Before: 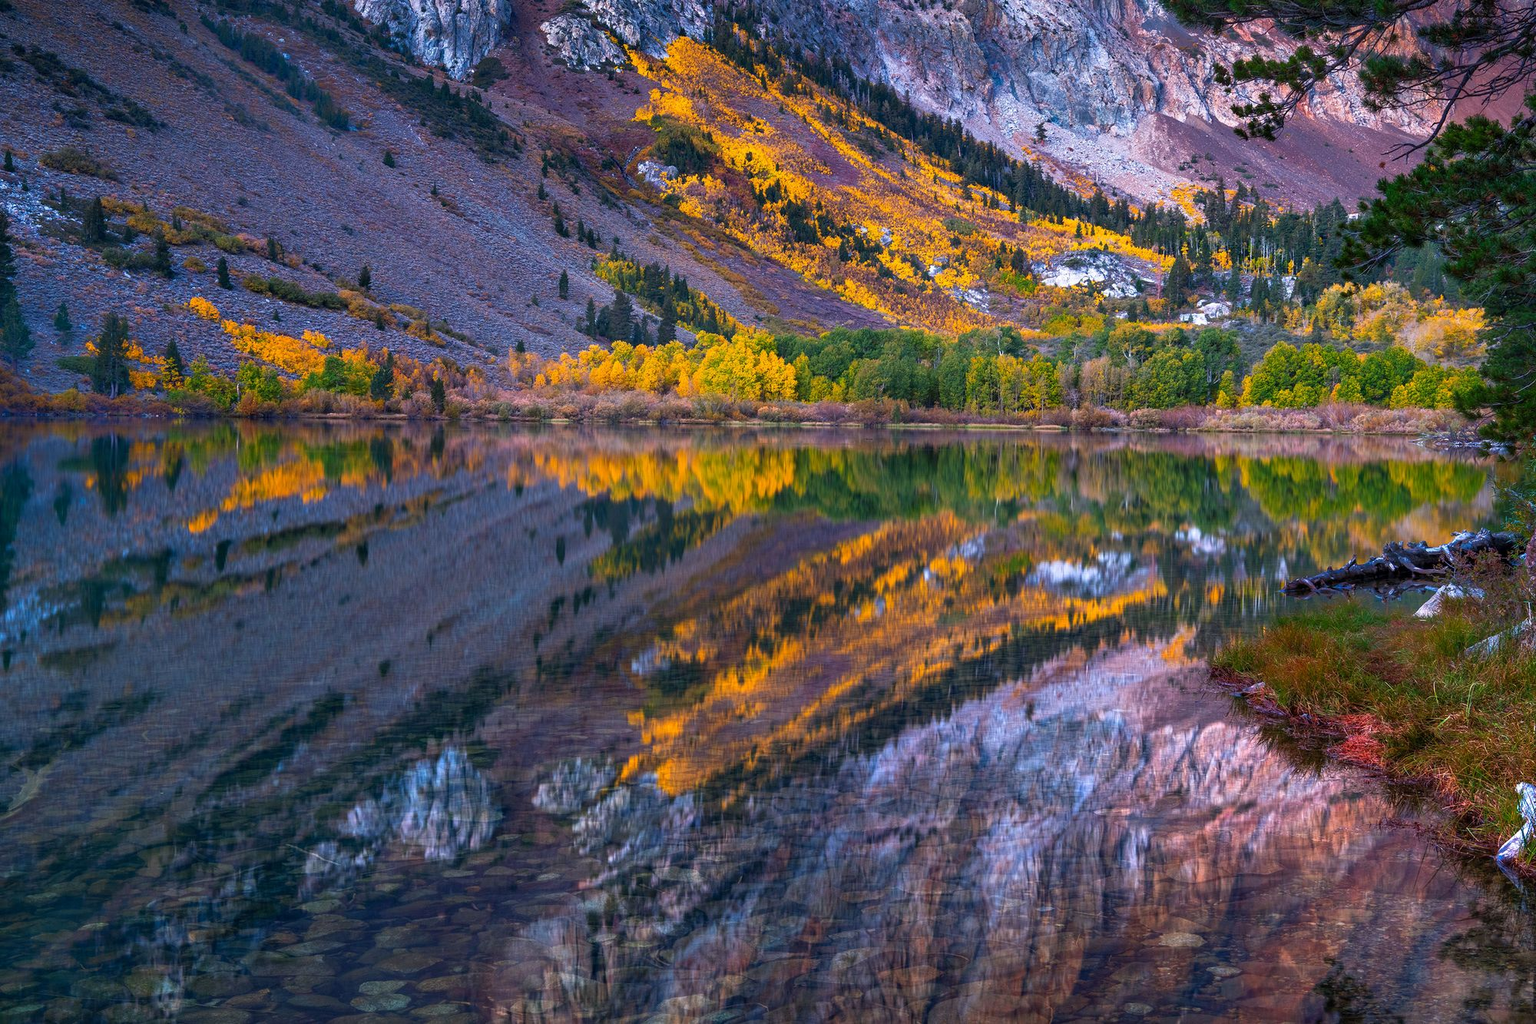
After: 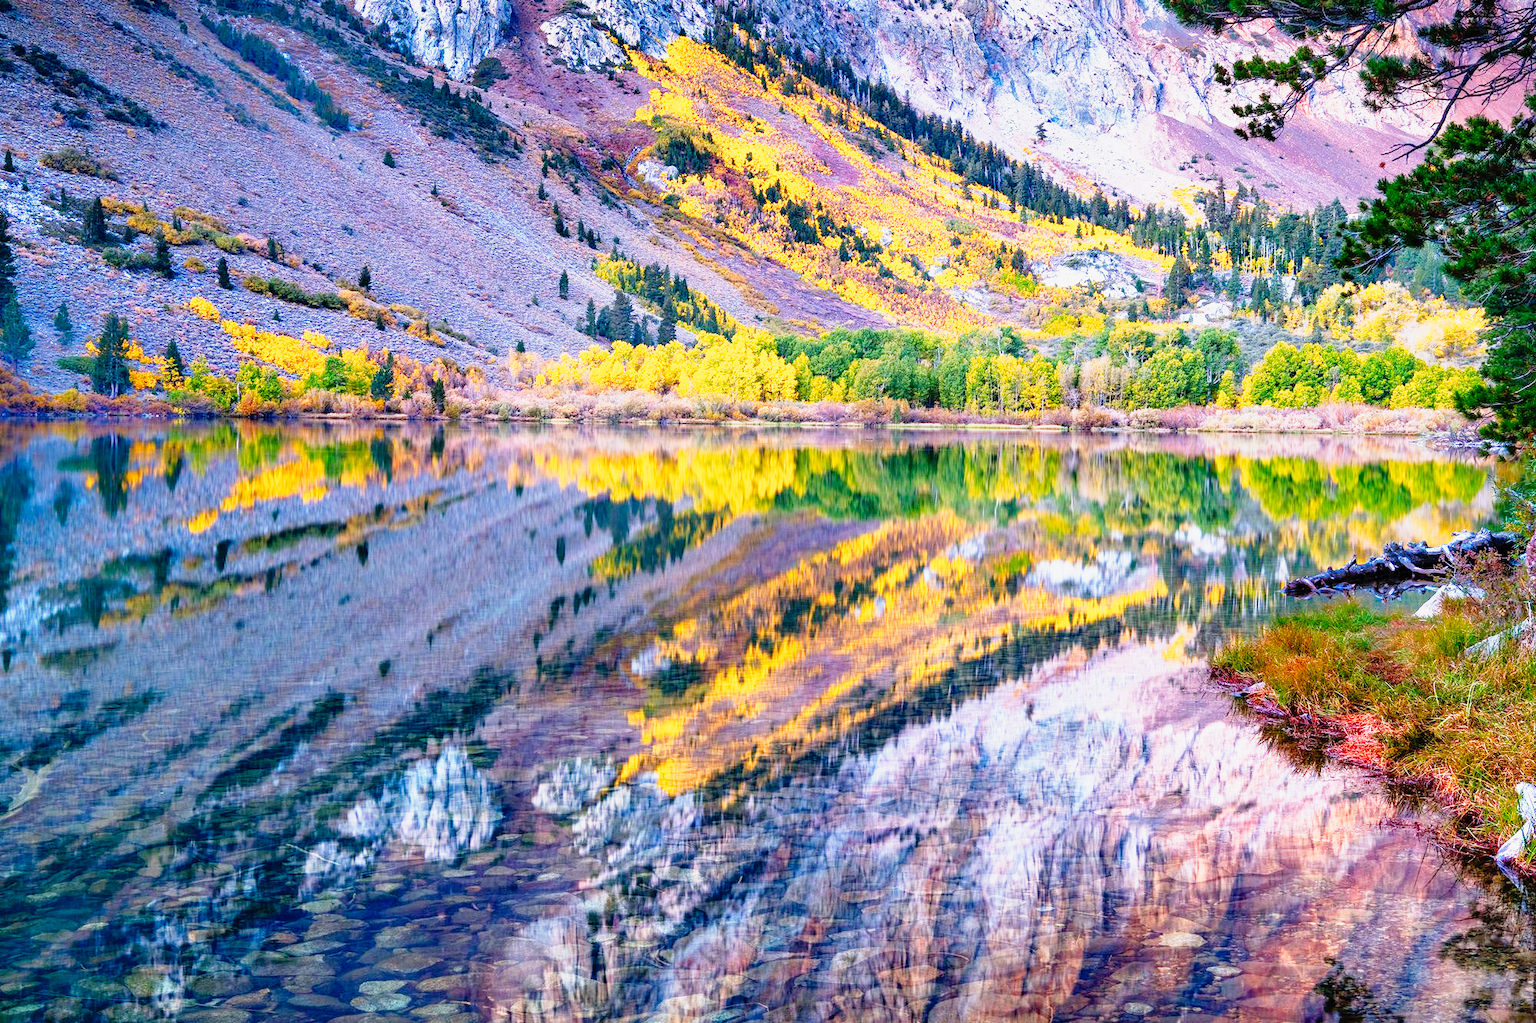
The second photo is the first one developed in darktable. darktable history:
tone curve: curves: ch0 [(0, 0.005) (0.103, 0.097) (0.18, 0.22) (0.378, 0.482) (0.504, 0.631) (0.663, 0.801) (0.834, 0.914) (1, 0.971)]; ch1 [(0, 0) (0.172, 0.123) (0.324, 0.253) (0.396, 0.388) (0.478, 0.461) (0.499, 0.498) (0.545, 0.587) (0.604, 0.692) (0.704, 0.818) (1, 1)]; ch2 [(0, 0) (0.411, 0.424) (0.496, 0.5) (0.521, 0.537) (0.555, 0.585) (0.628, 0.703) (1, 1)], preserve colors none
base curve: curves: ch0 [(0, 0) (0.012, 0.01) (0.073, 0.168) (0.31, 0.711) (0.645, 0.957) (1, 1)], preserve colors none
